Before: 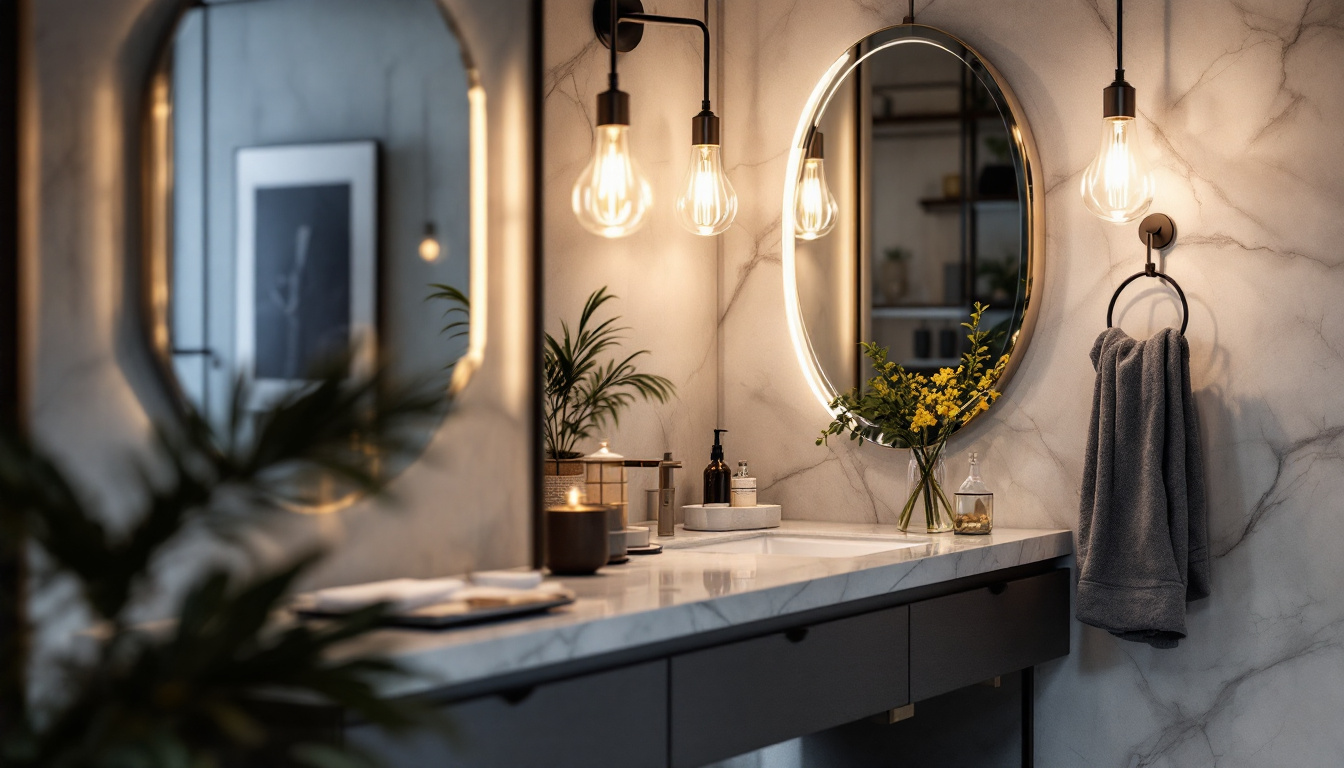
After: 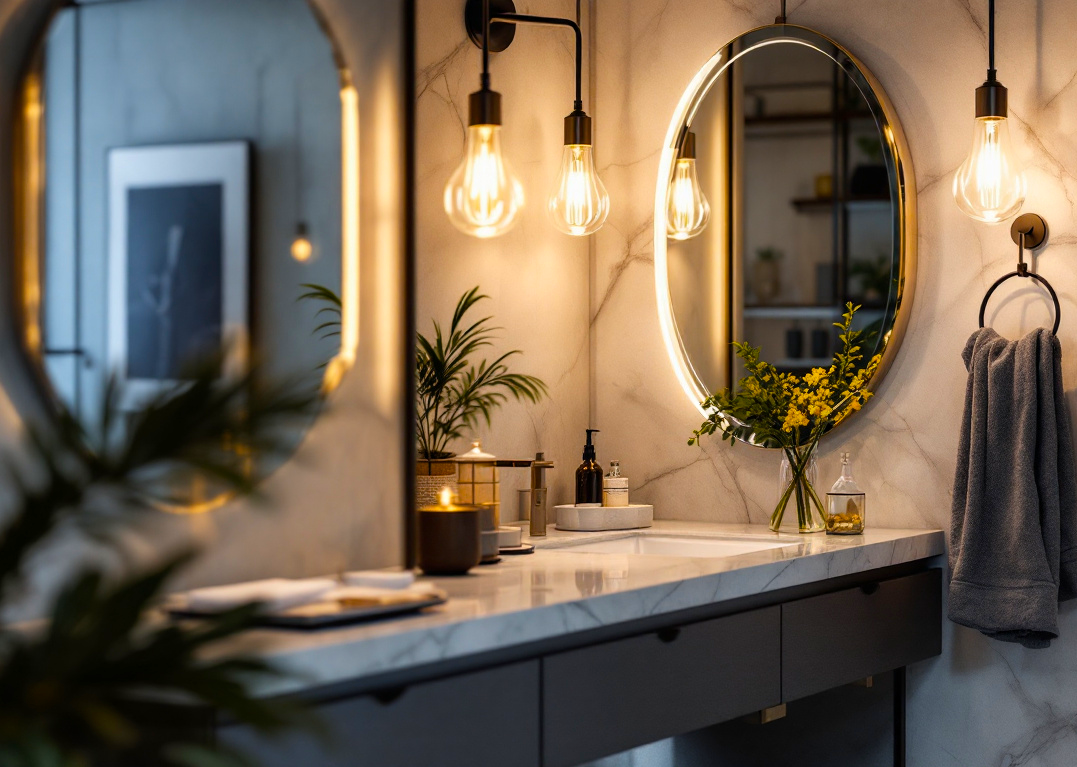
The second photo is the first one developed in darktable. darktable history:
crop and rotate: left 9.597%, right 10.195%
color balance rgb: linear chroma grading › global chroma 15%, perceptual saturation grading › global saturation 30%
